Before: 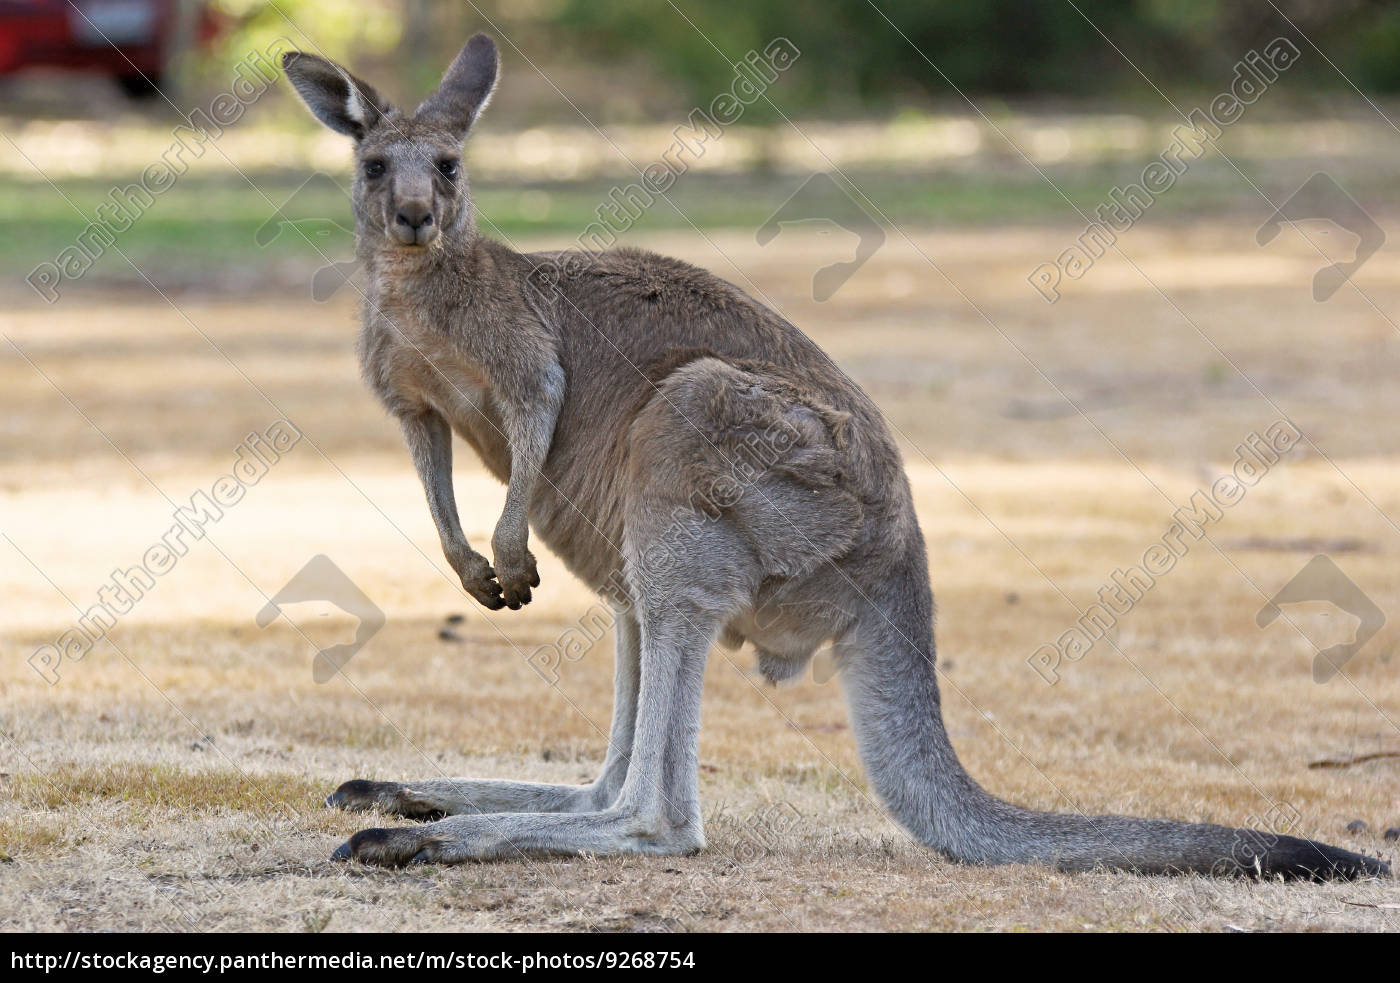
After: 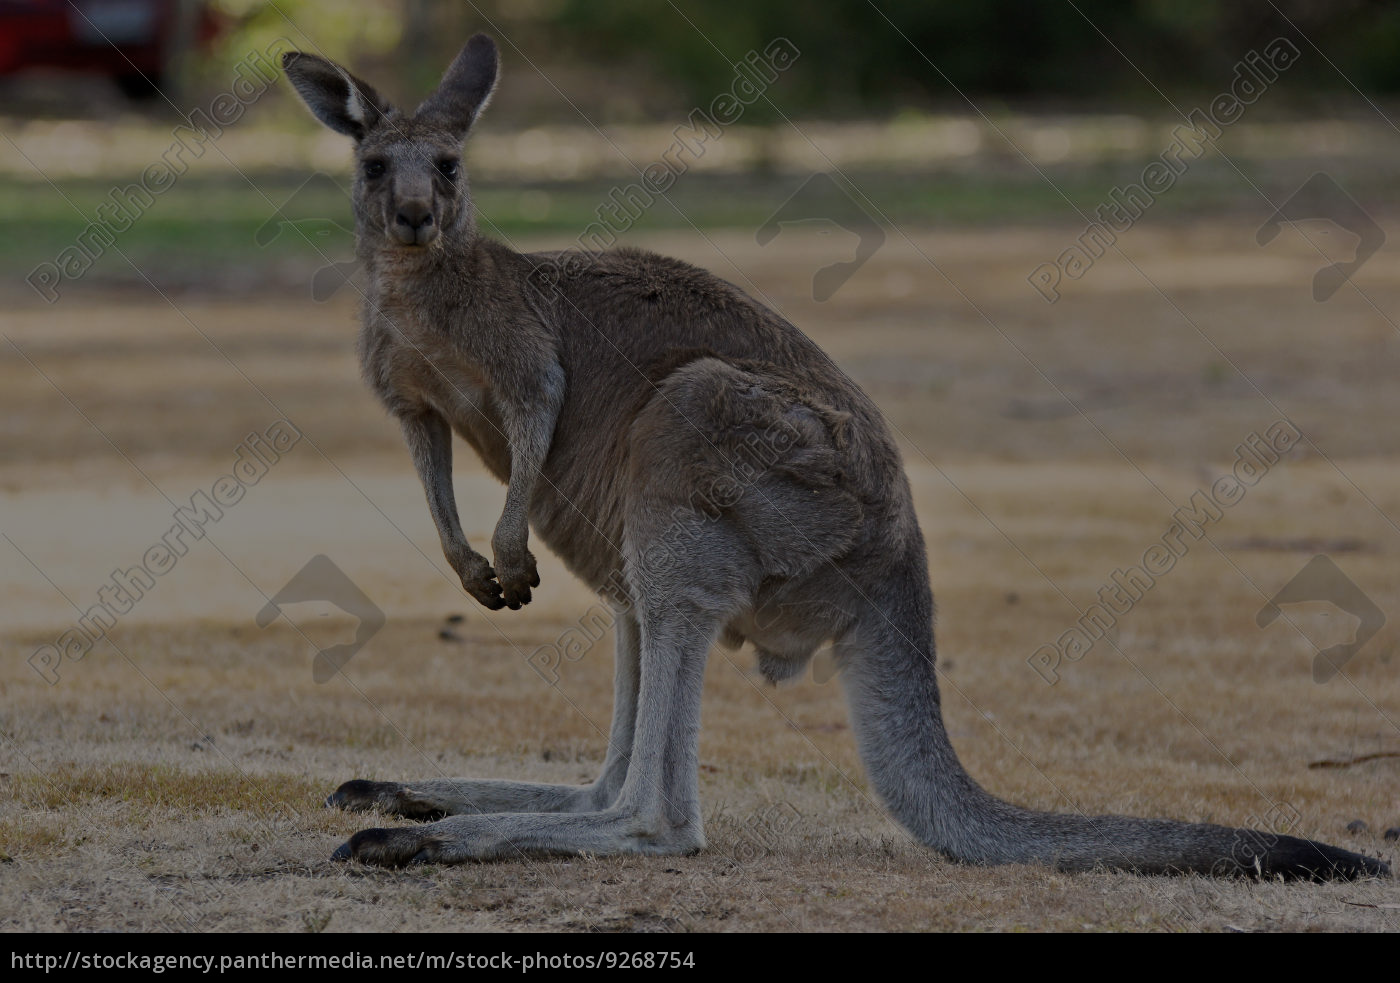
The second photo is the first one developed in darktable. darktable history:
tone equalizer: -8 EV -2 EV, -7 EV -2 EV, -6 EV -2 EV, -5 EV -2 EV, -4 EV -2 EV, -3 EV -2 EV, -2 EV -2 EV, -1 EV -1.63 EV, +0 EV -2 EV
